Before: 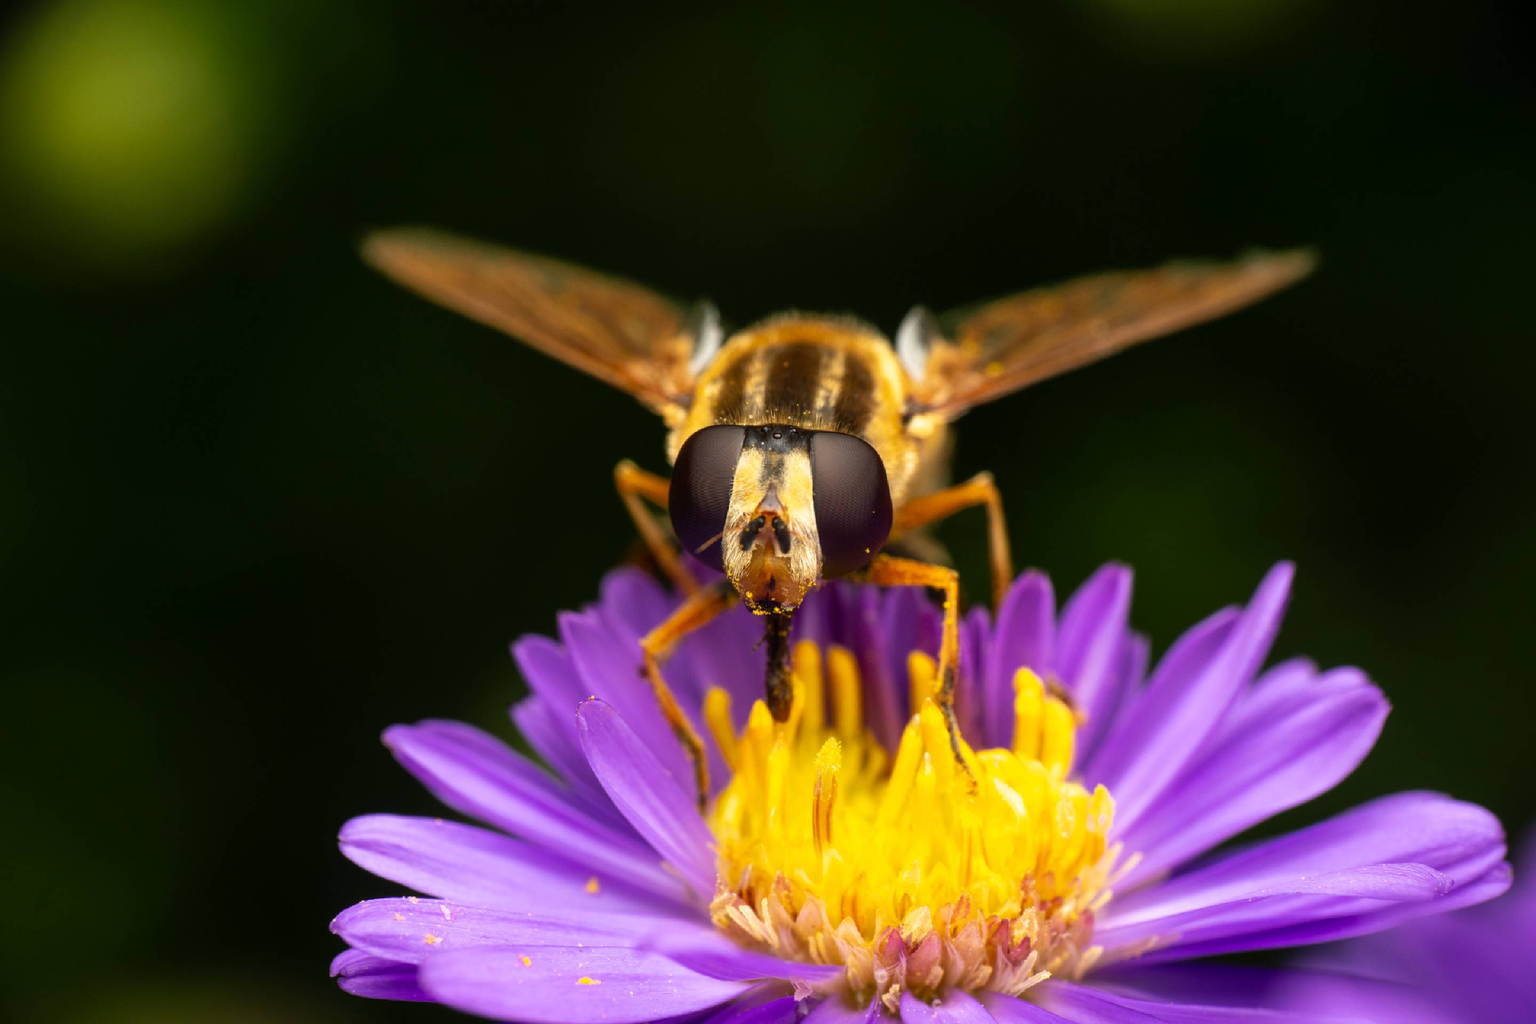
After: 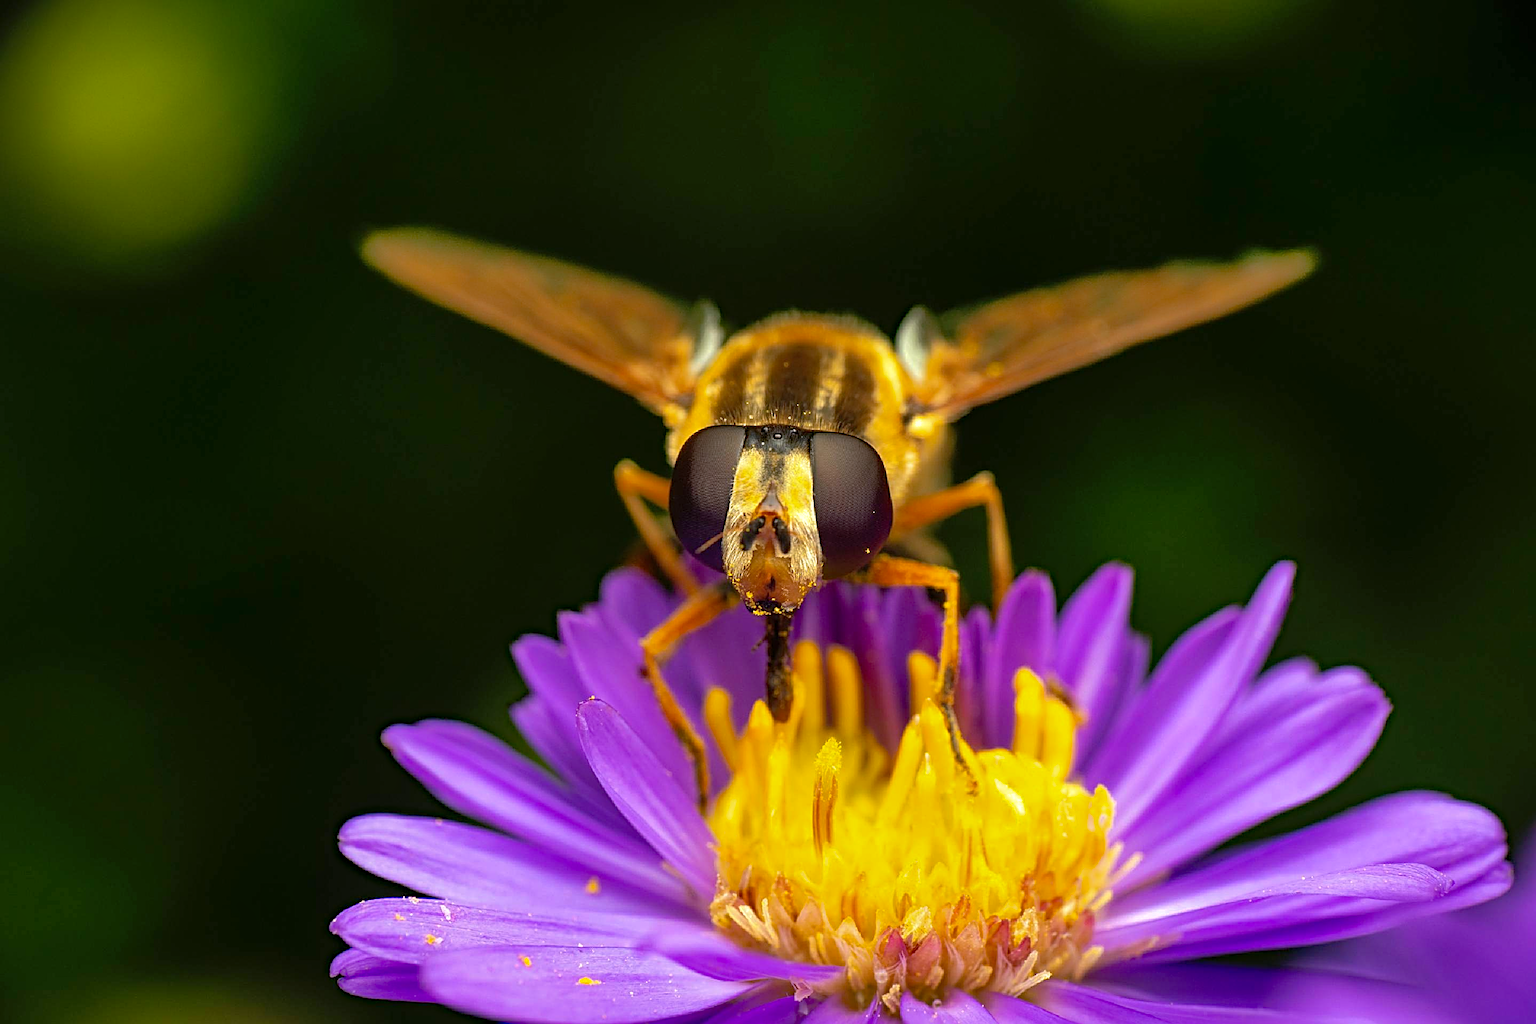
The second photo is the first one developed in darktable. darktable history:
sharpen: radius 2.584, amount 0.688
haze removal: strength 0.4, distance 0.22, compatibility mode true, adaptive false
shadows and highlights: on, module defaults
